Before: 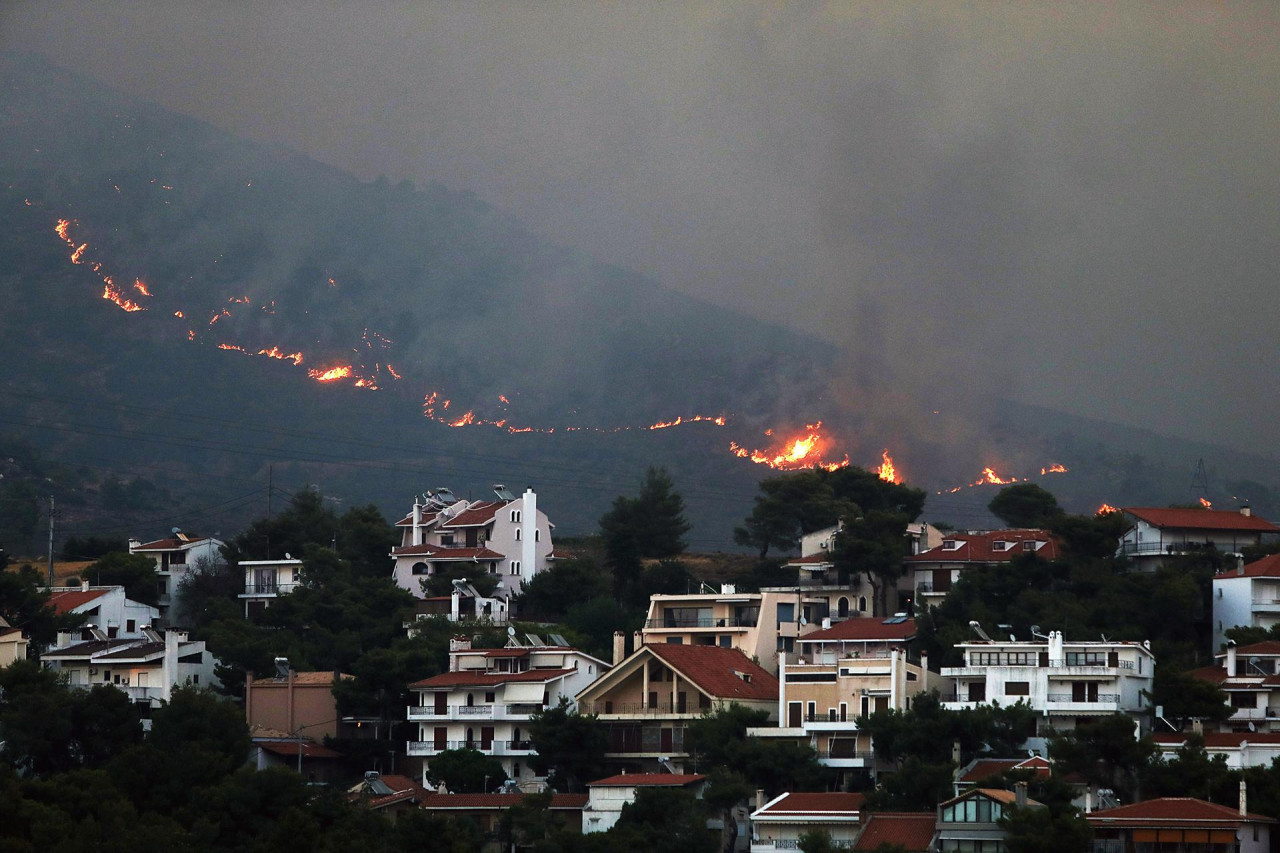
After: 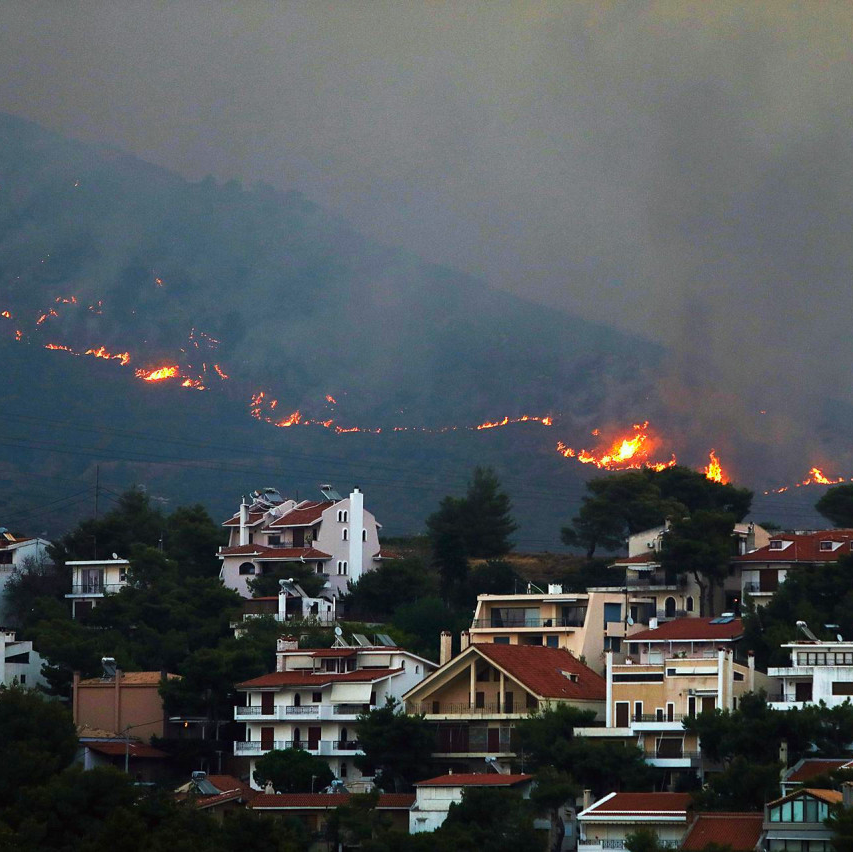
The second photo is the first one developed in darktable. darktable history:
crop and rotate: left 13.537%, right 19.796%
color balance rgb: linear chroma grading › global chroma 9.31%, global vibrance 41.49%
white balance: red 0.978, blue 0.999
